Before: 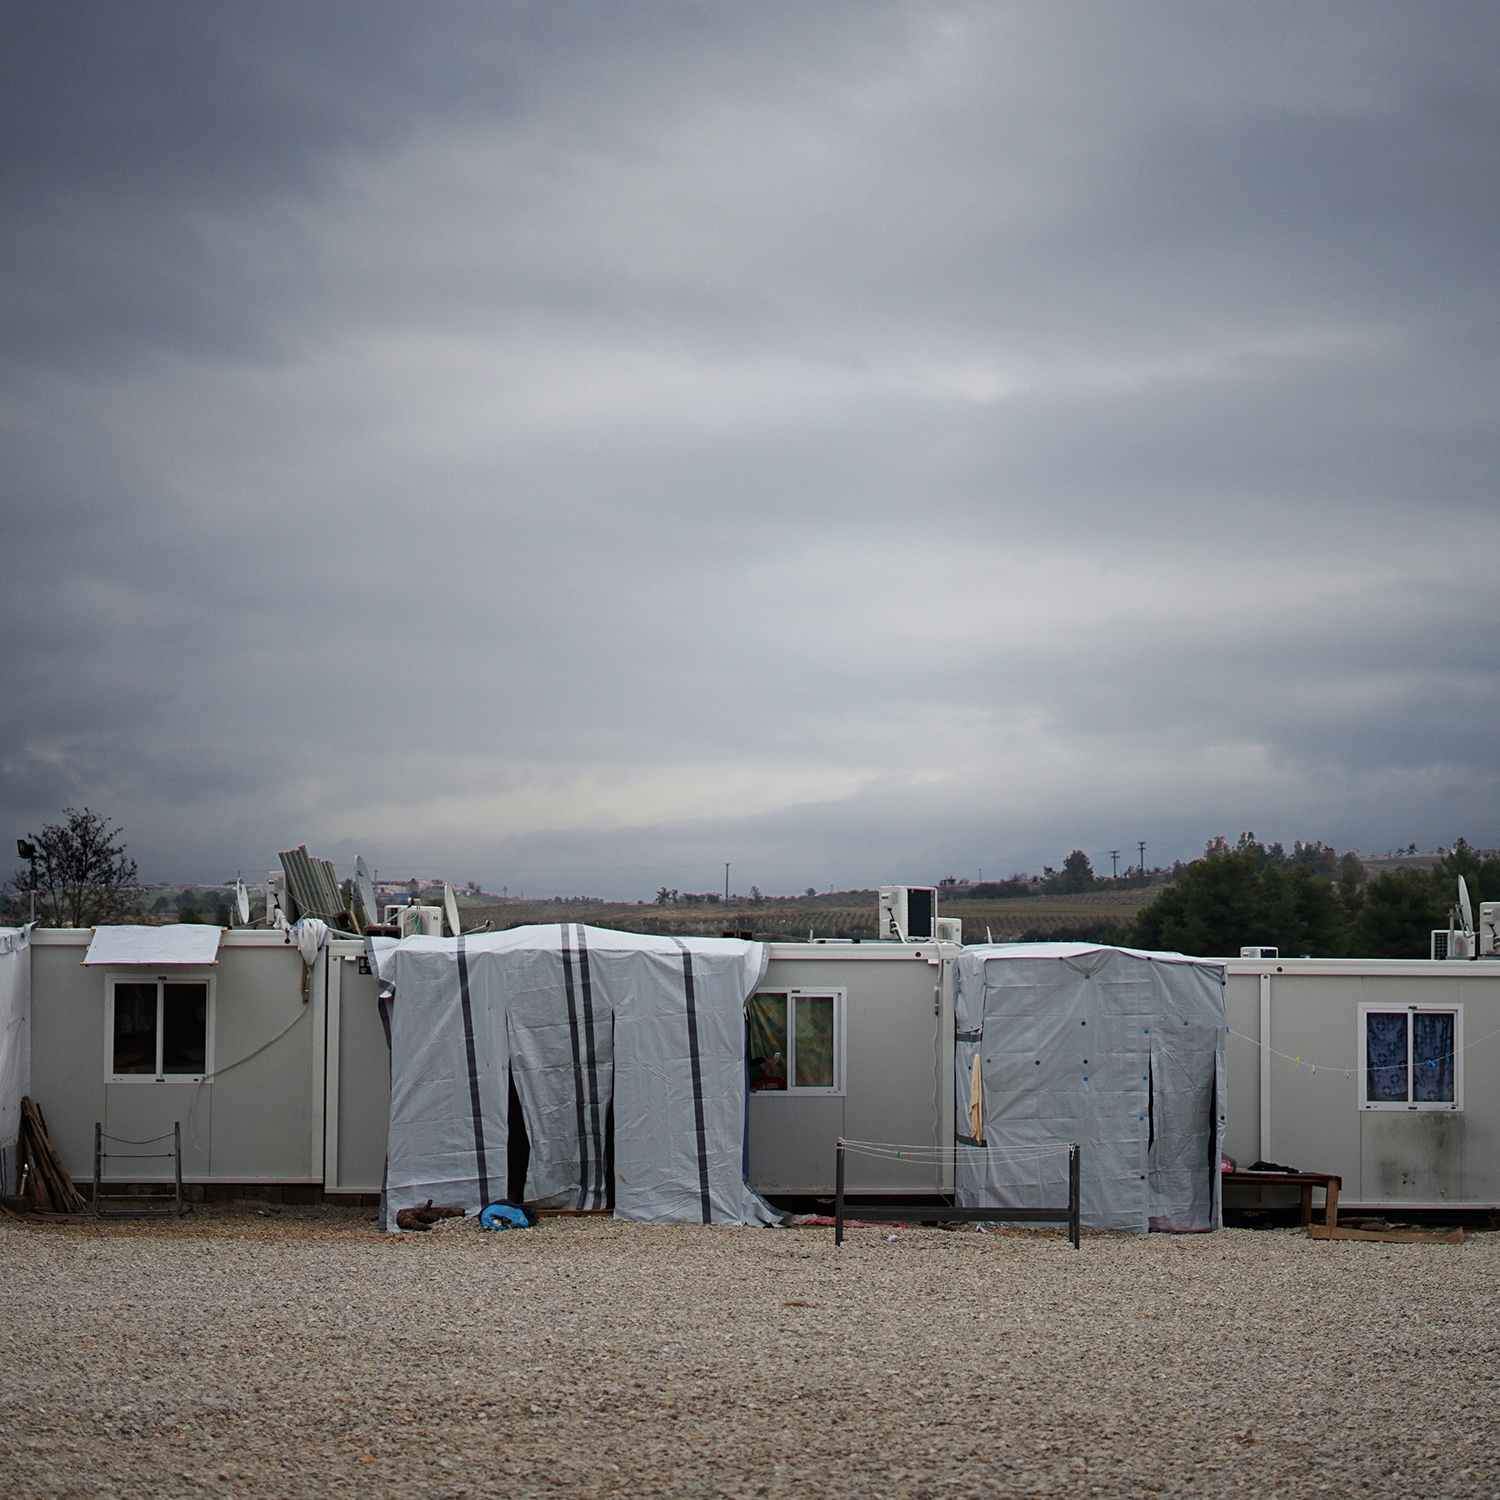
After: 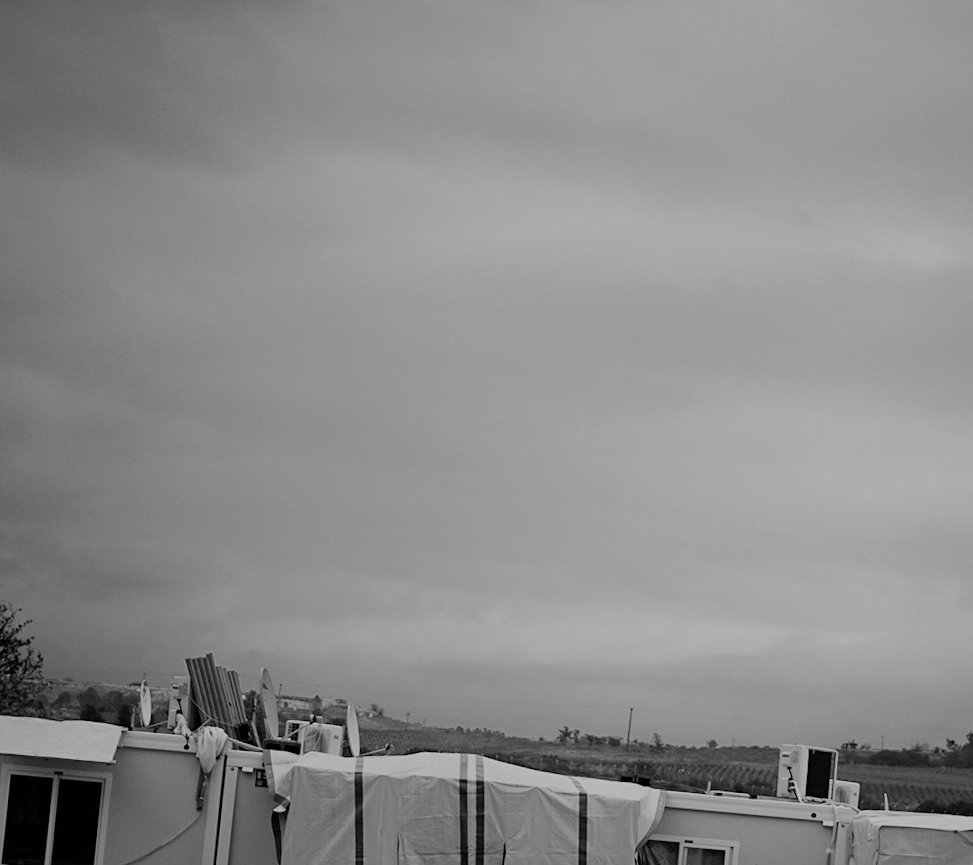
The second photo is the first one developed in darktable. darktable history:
monochrome: a -35.87, b 49.73, size 1.7
filmic rgb: black relative exposure -7.65 EV, white relative exposure 4.56 EV, hardness 3.61
crop and rotate: angle -4.99°, left 2.122%, top 6.945%, right 27.566%, bottom 30.519%
white balance: red 0.954, blue 1.079
